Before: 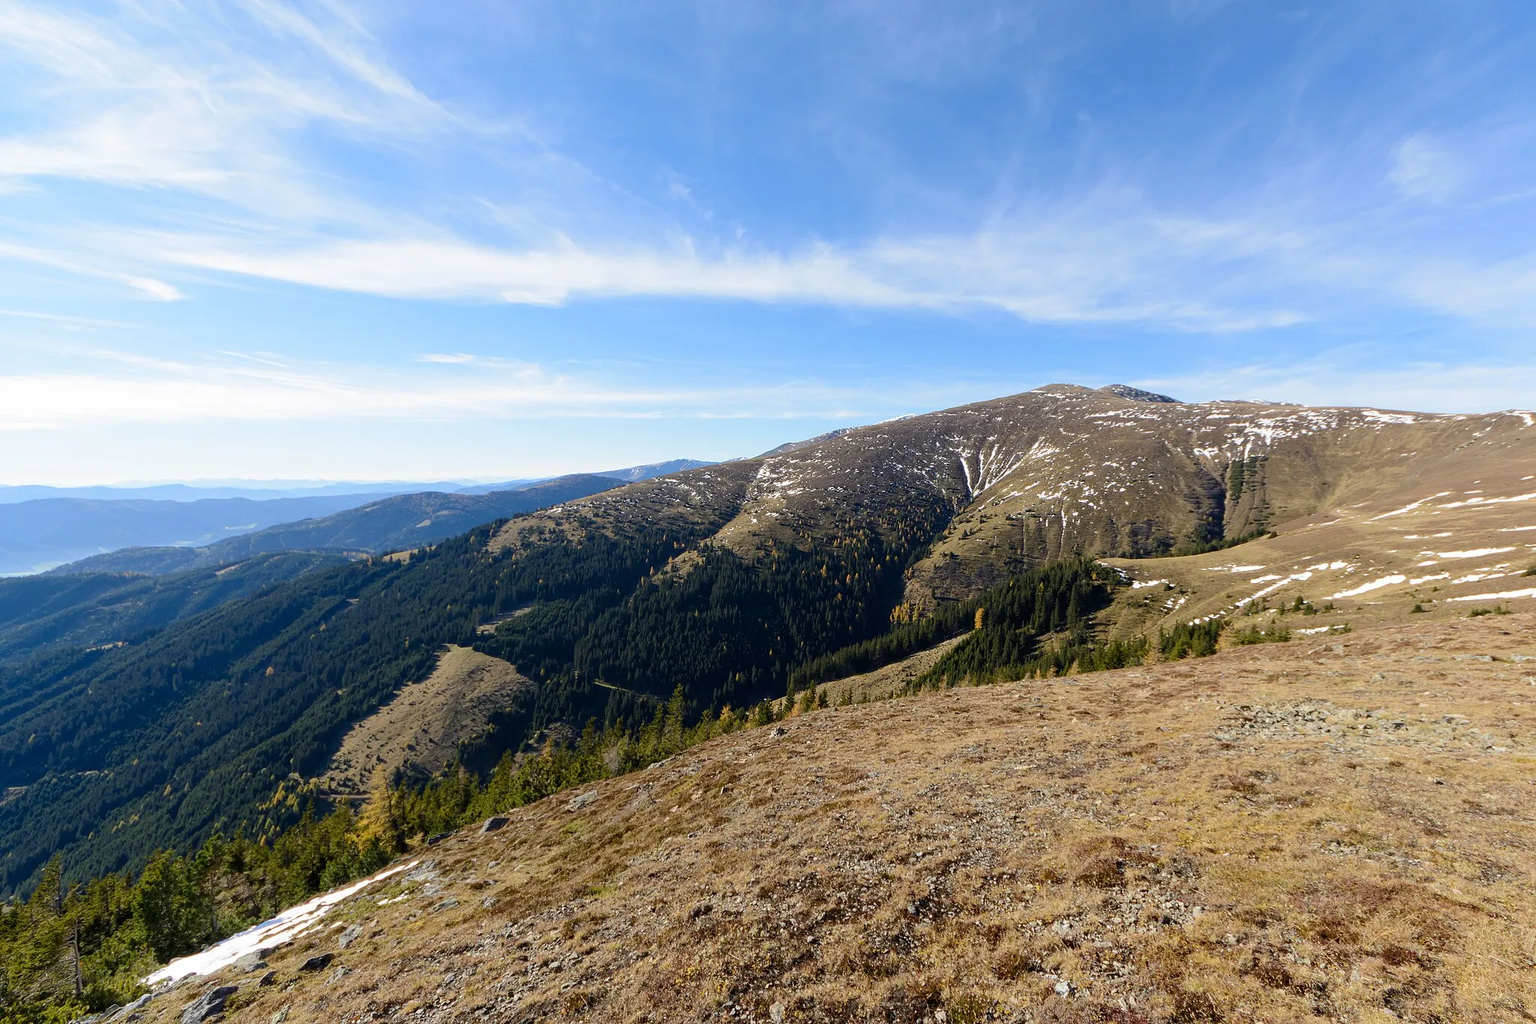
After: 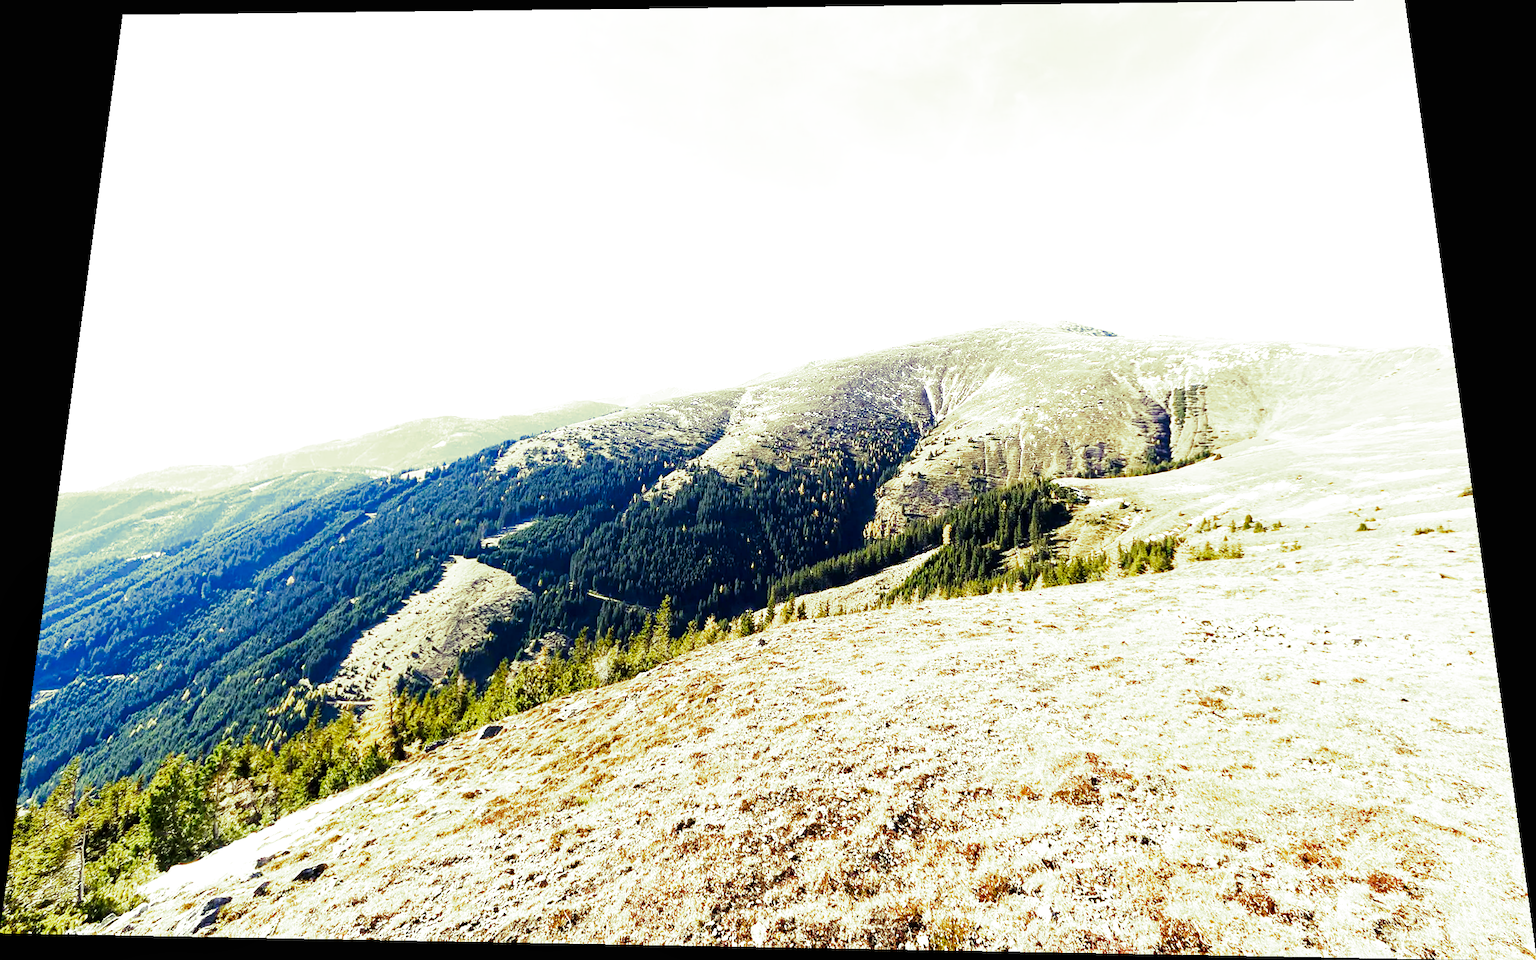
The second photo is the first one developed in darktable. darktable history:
rotate and perspective: rotation 0.128°, lens shift (vertical) -0.181, lens shift (horizontal) -0.044, shear 0.001, automatic cropping off
local contrast: mode bilateral grid, contrast 20, coarseness 50, detail 120%, midtone range 0.2
base curve: curves: ch0 [(0, 0) (0.007, 0.004) (0.027, 0.03) (0.046, 0.07) (0.207, 0.54) (0.442, 0.872) (0.673, 0.972) (1, 1)], preserve colors none
split-toning: shadows › hue 290.82°, shadows › saturation 0.34, highlights › saturation 0.38, balance 0, compress 50%
exposure: black level correction 0, exposure 1.1 EV, compensate exposure bias true, compensate highlight preservation false
